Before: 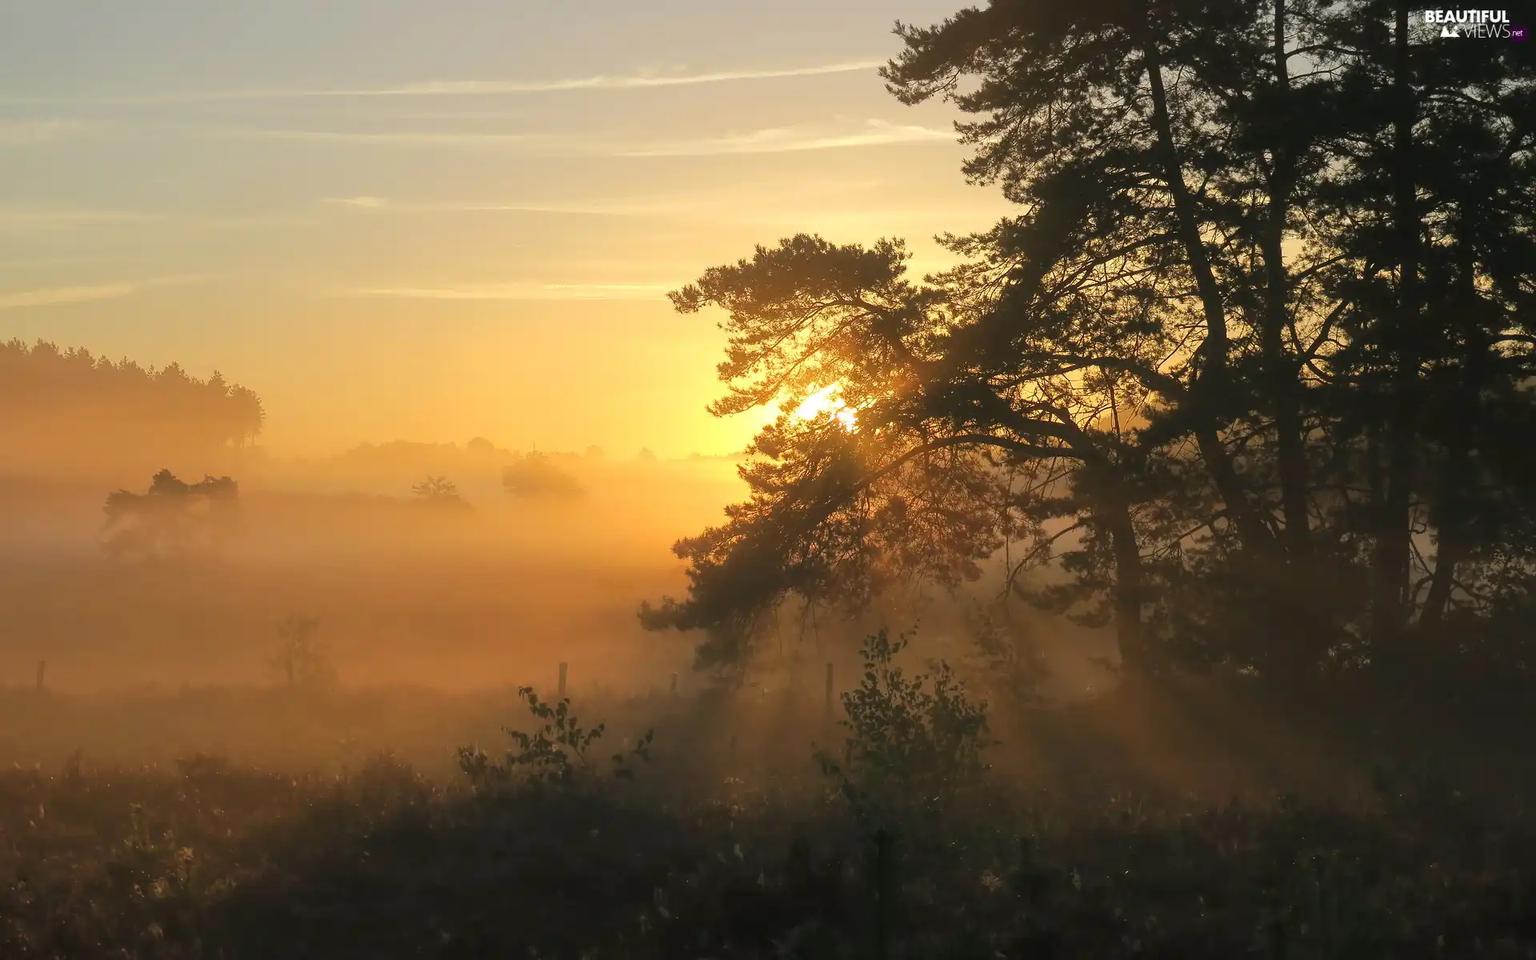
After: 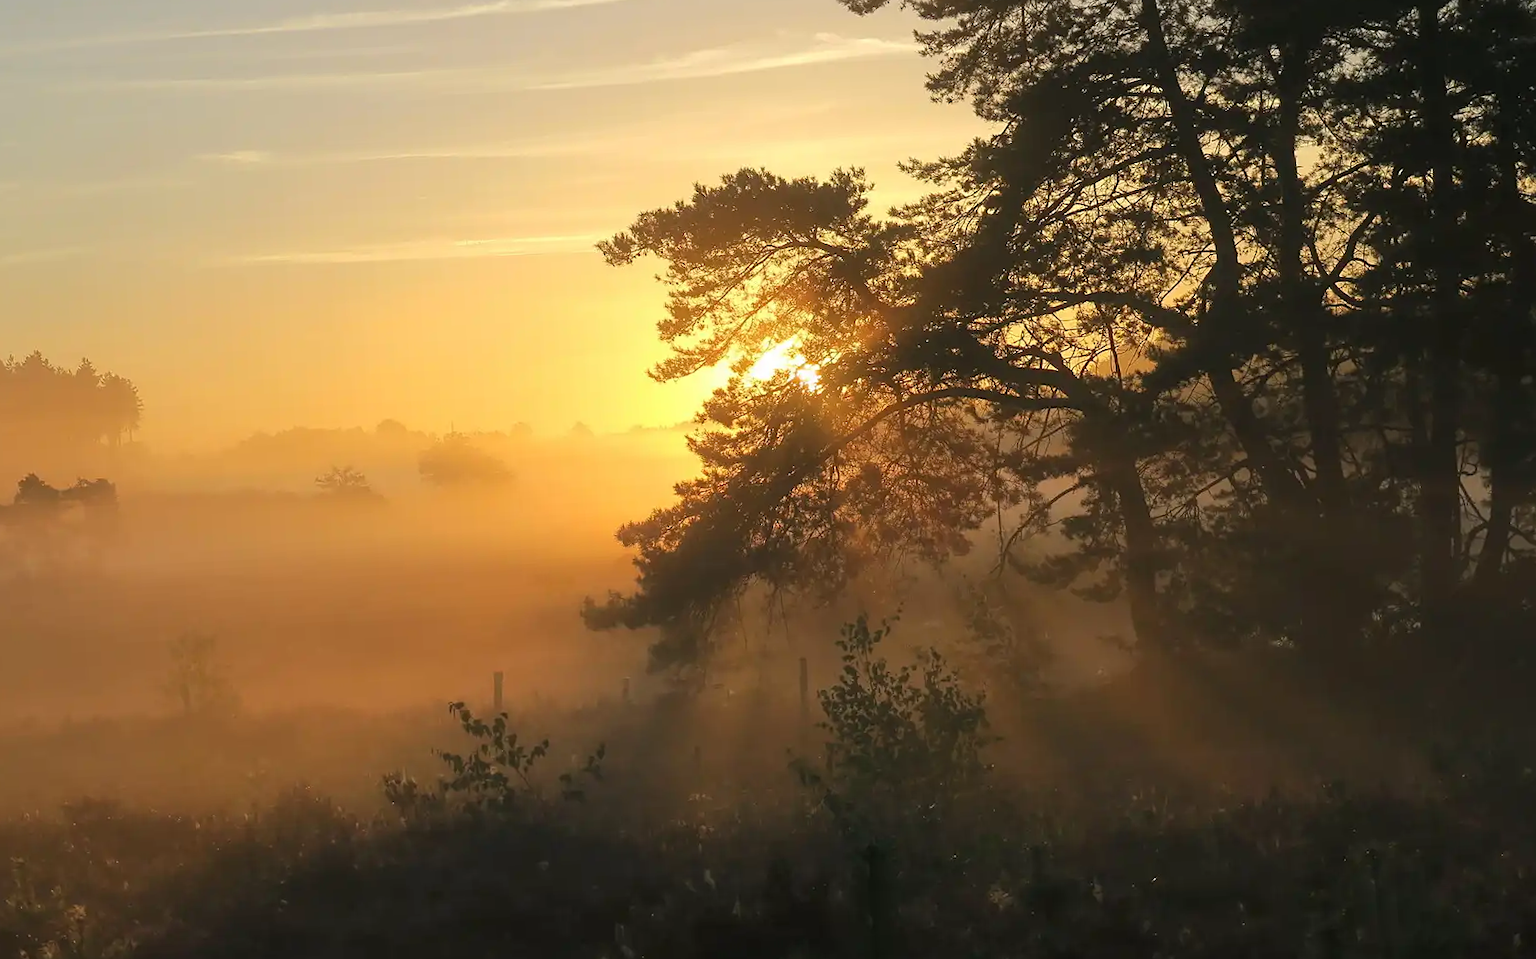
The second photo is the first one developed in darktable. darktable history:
crop and rotate: angle 2.86°, left 5.783%, top 5.707%
sharpen: amount 0.206
